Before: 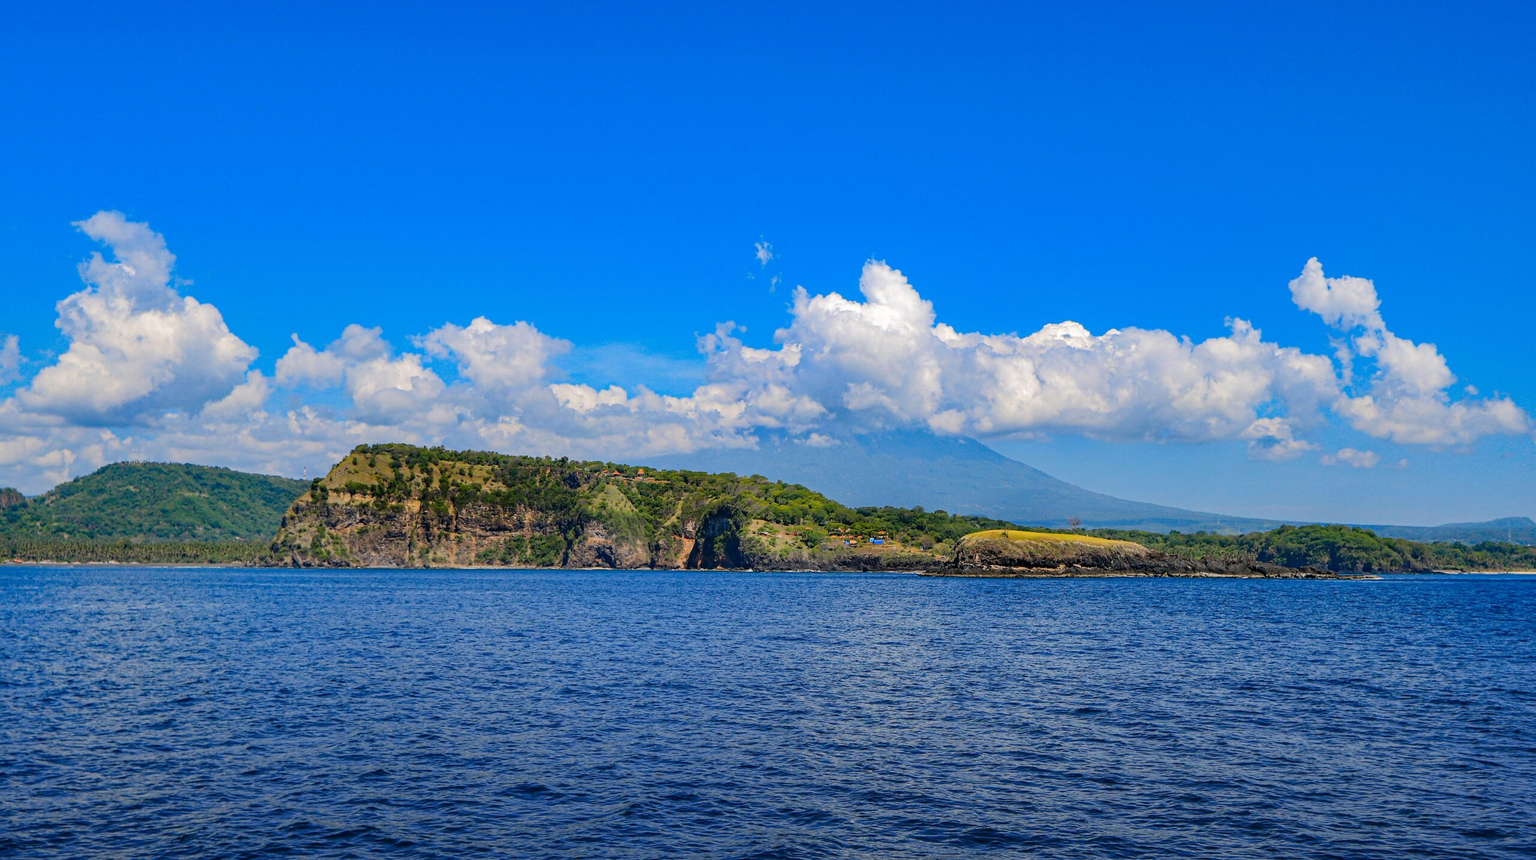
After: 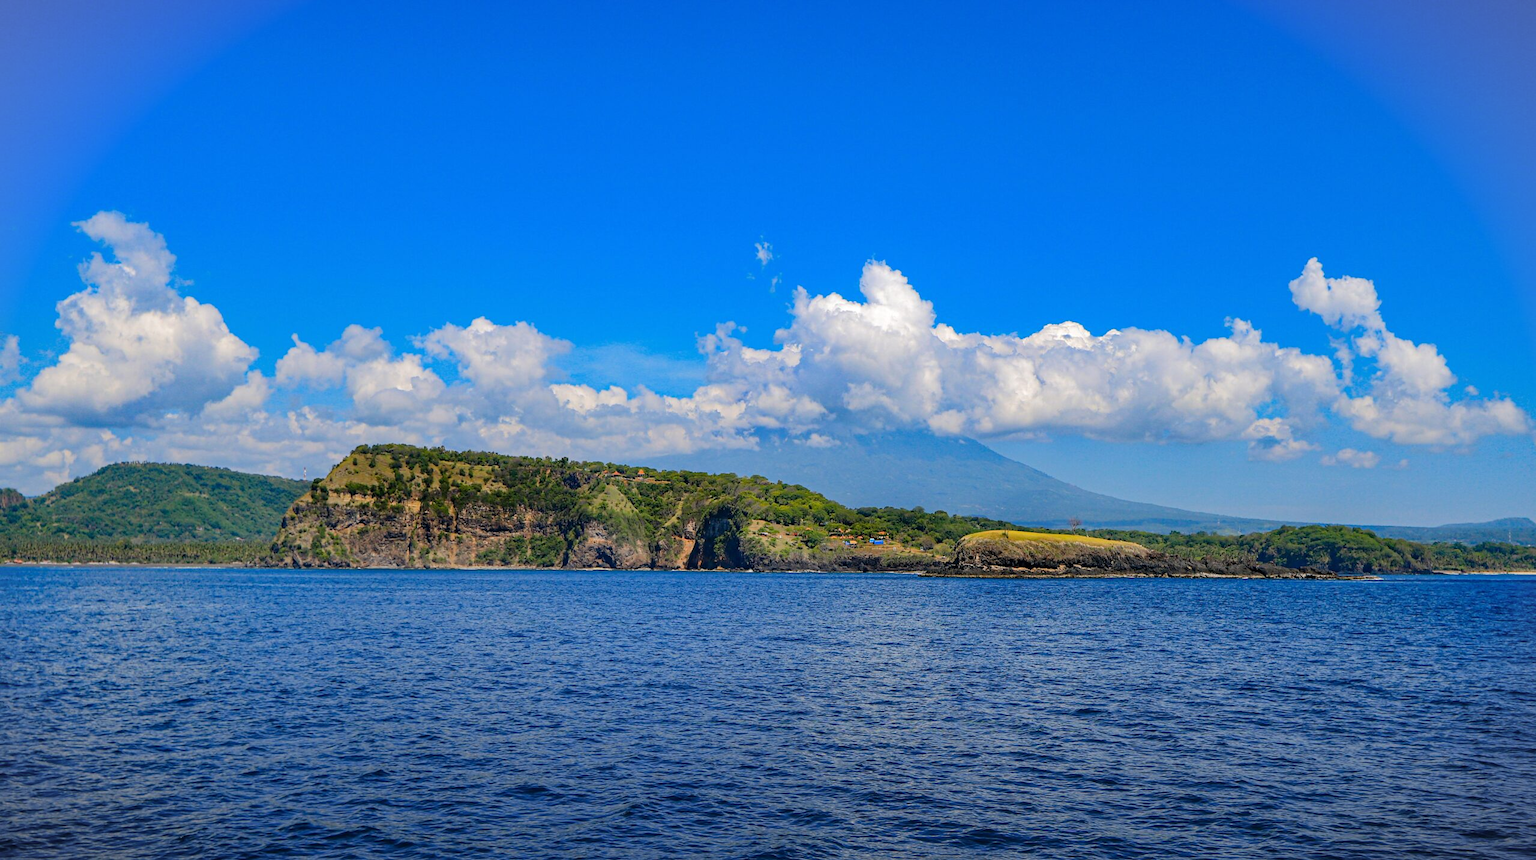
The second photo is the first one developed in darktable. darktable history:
vignetting: fall-off start 100%, brightness -0.282, width/height ratio 1.31
